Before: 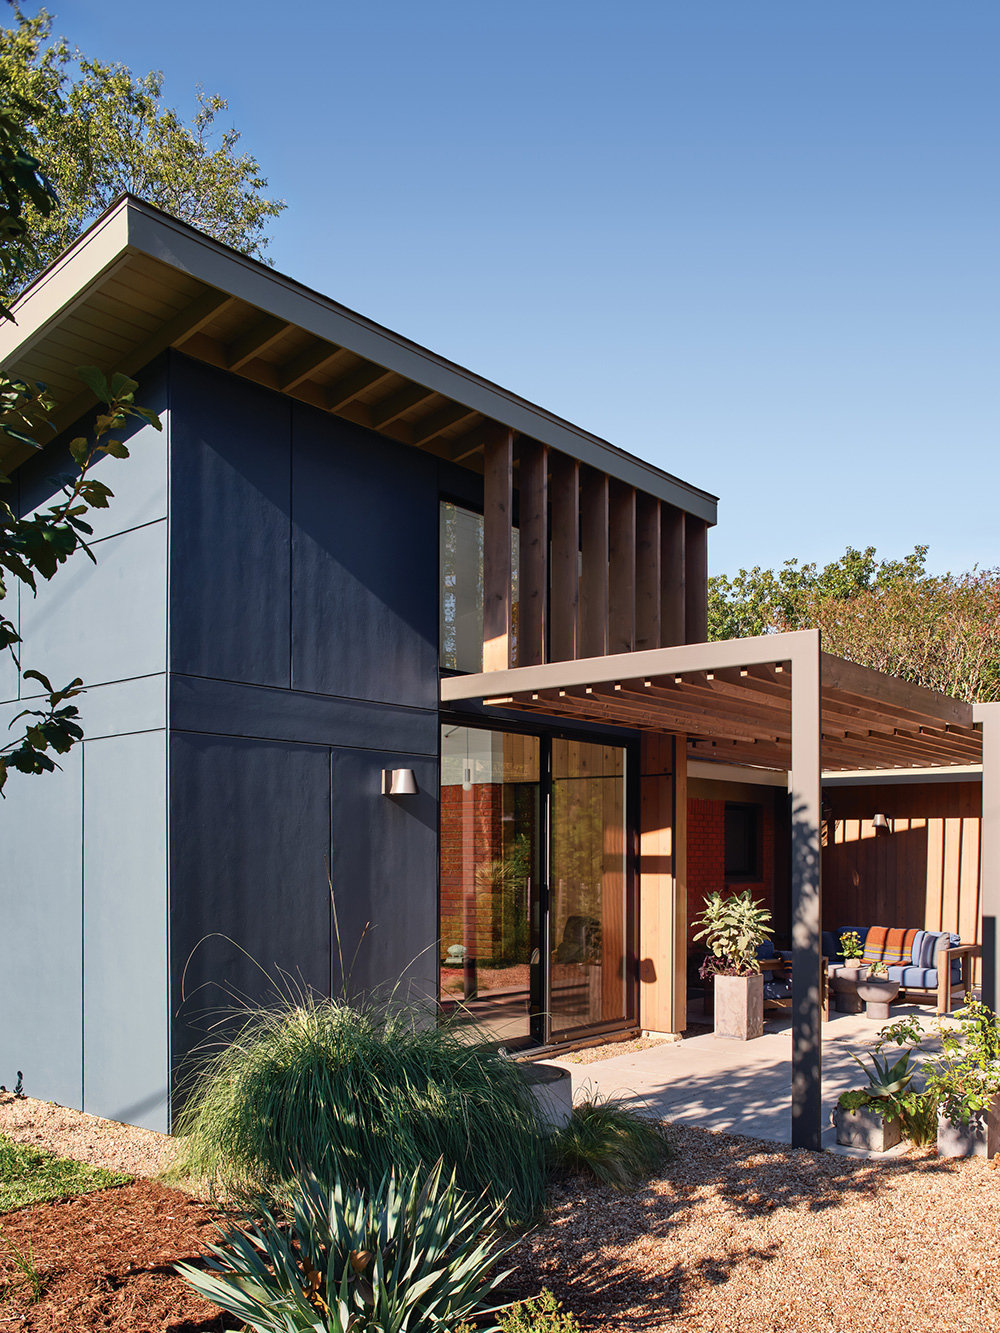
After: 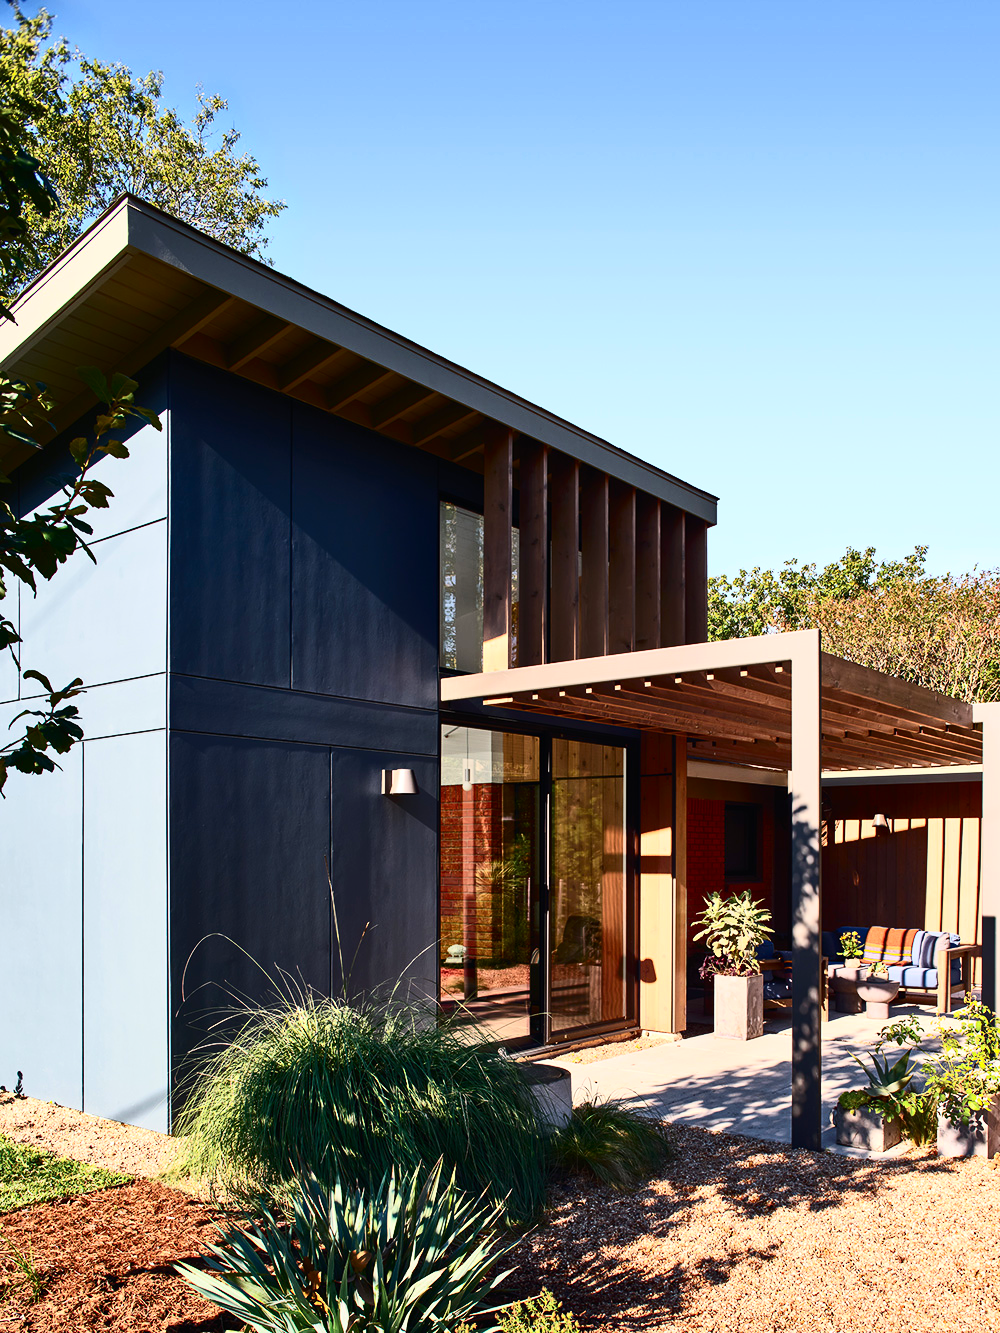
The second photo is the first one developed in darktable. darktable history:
contrast brightness saturation: contrast 0.408, brightness 0.109, saturation 0.209
exposure: exposure 0.083 EV, compensate exposure bias true, compensate highlight preservation false
